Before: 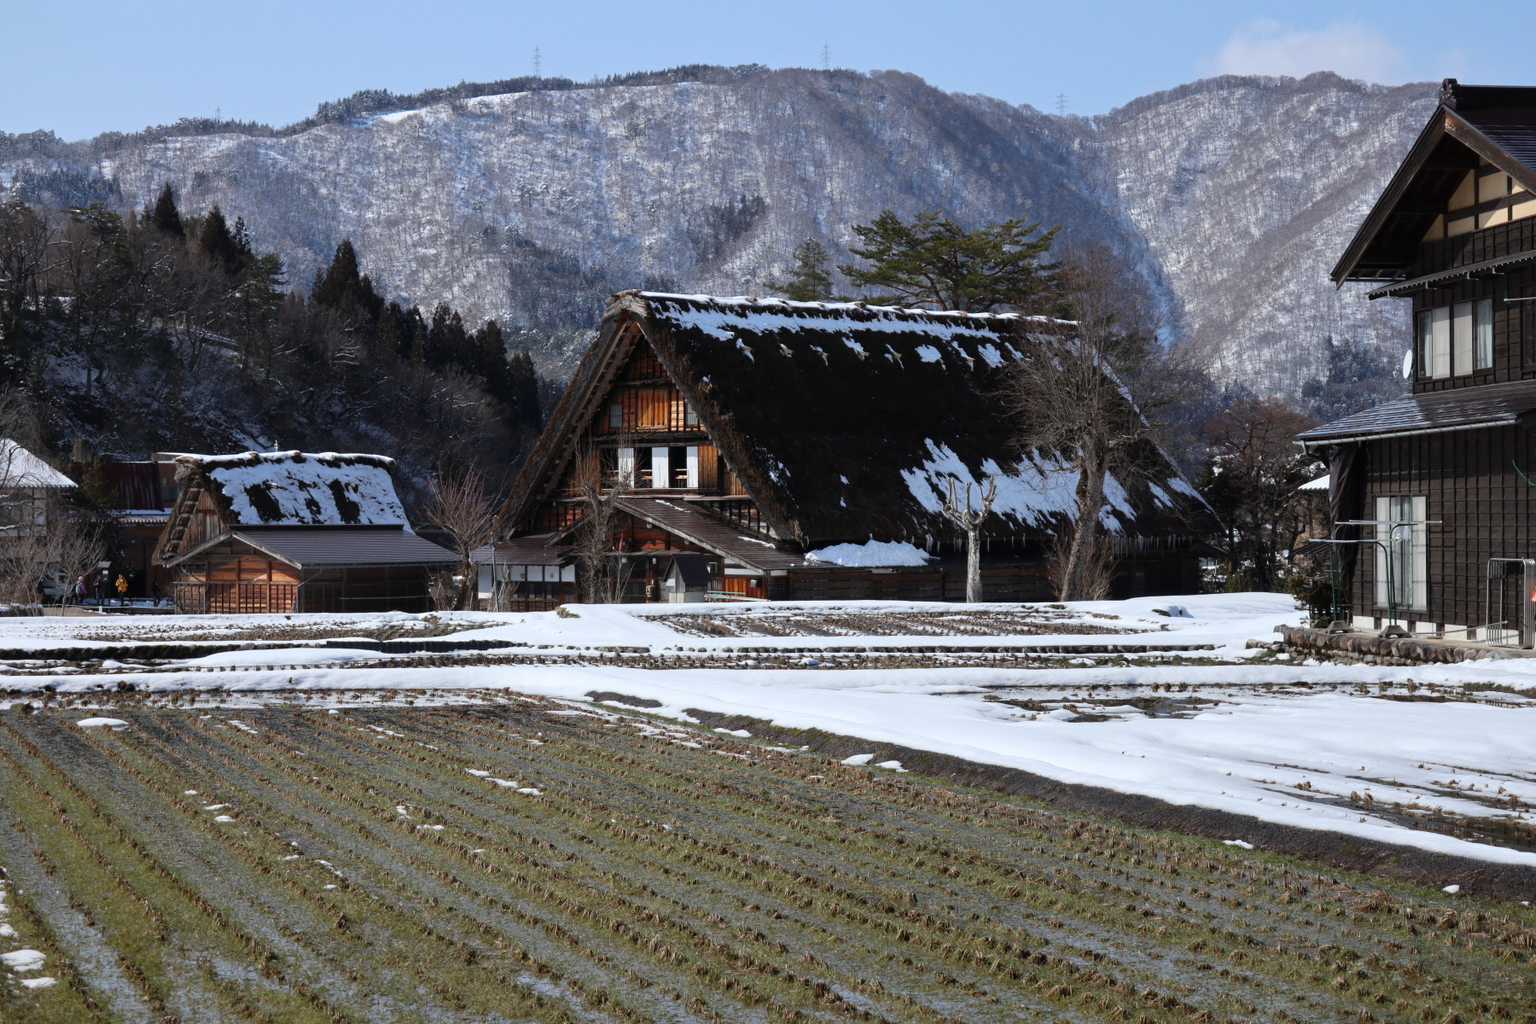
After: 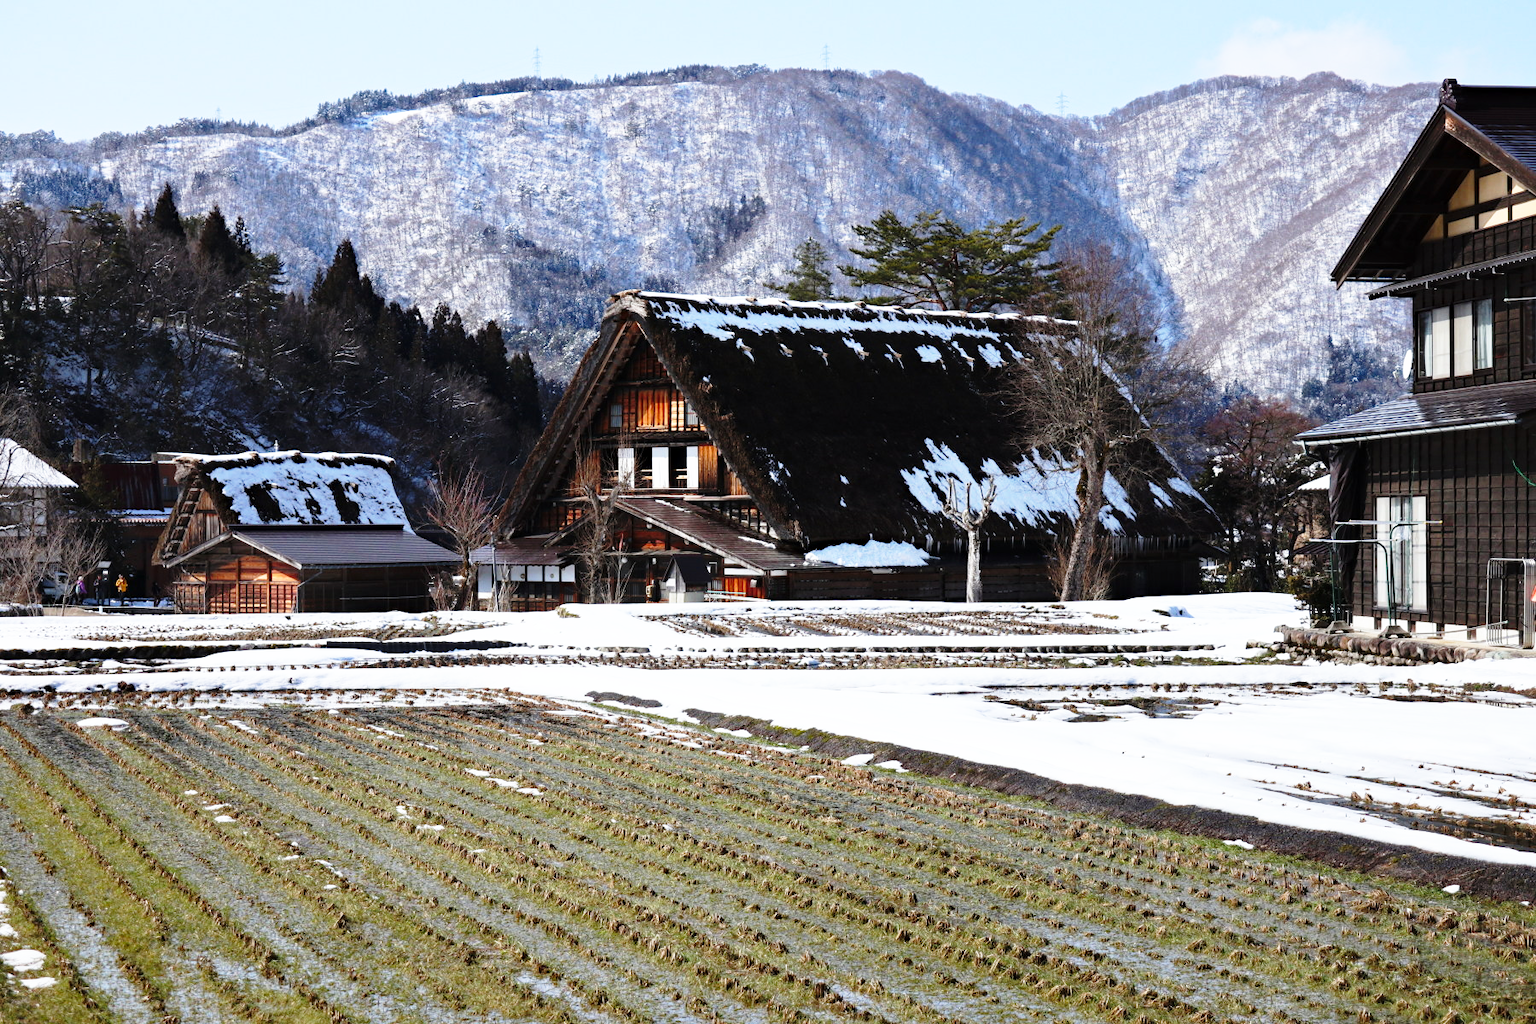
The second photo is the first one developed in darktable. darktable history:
base curve: curves: ch0 [(0, 0) (0.026, 0.03) (0.109, 0.232) (0.351, 0.748) (0.669, 0.968) (1, 1)], preserve colors none
haze removal: compatibility mode true, adaptive false
